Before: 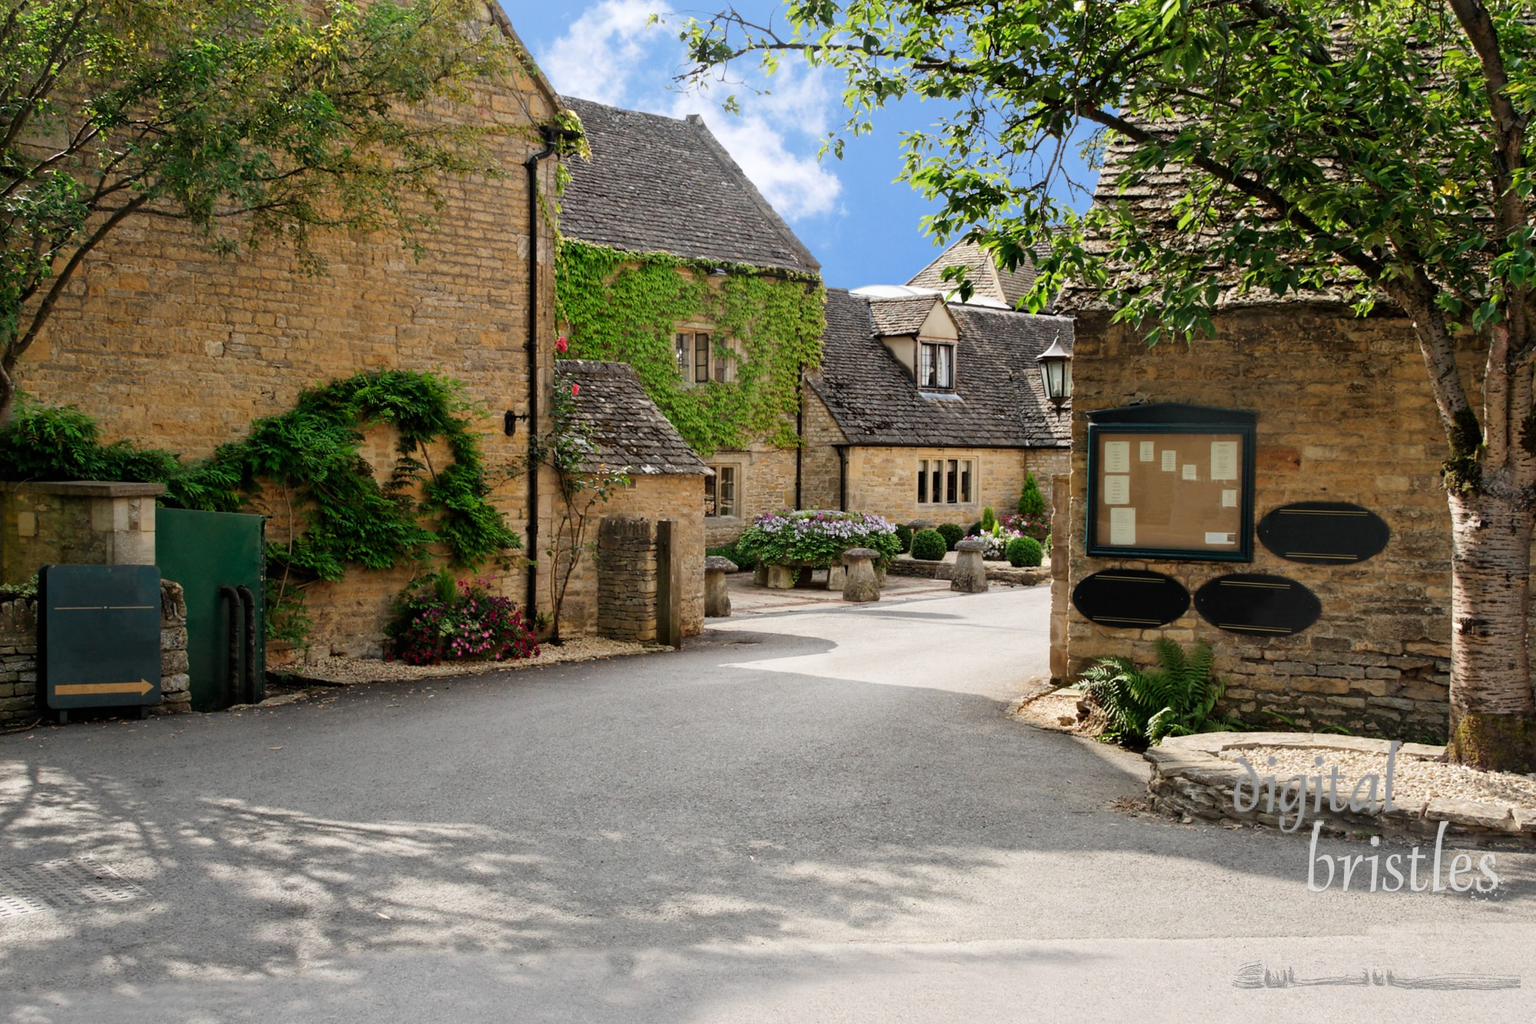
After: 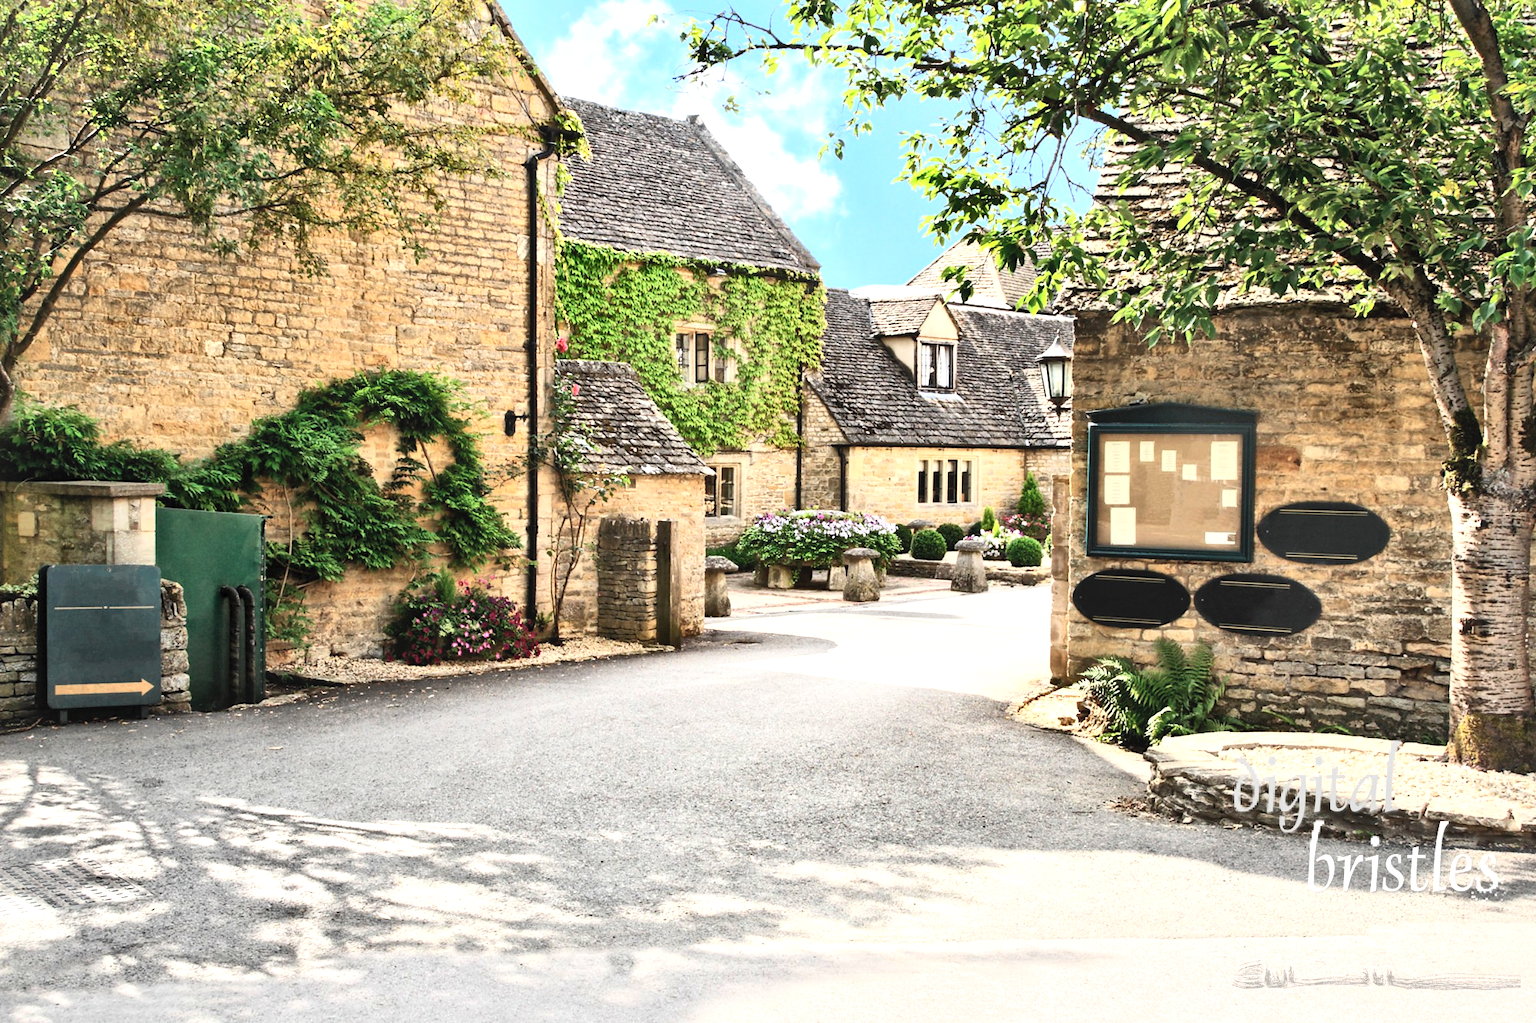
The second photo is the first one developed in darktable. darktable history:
exposure: black level correction -0.001, exposure 0.534 EV, compensate highlight preservation false
shadows and highlights: soften with gaussian
local contrast: mode bilateral grid, contrast 21, coarseness 50, detail 172%, midtone range 0.2
contrast brightness saturation: contrast 0.372, brightness 0.544
